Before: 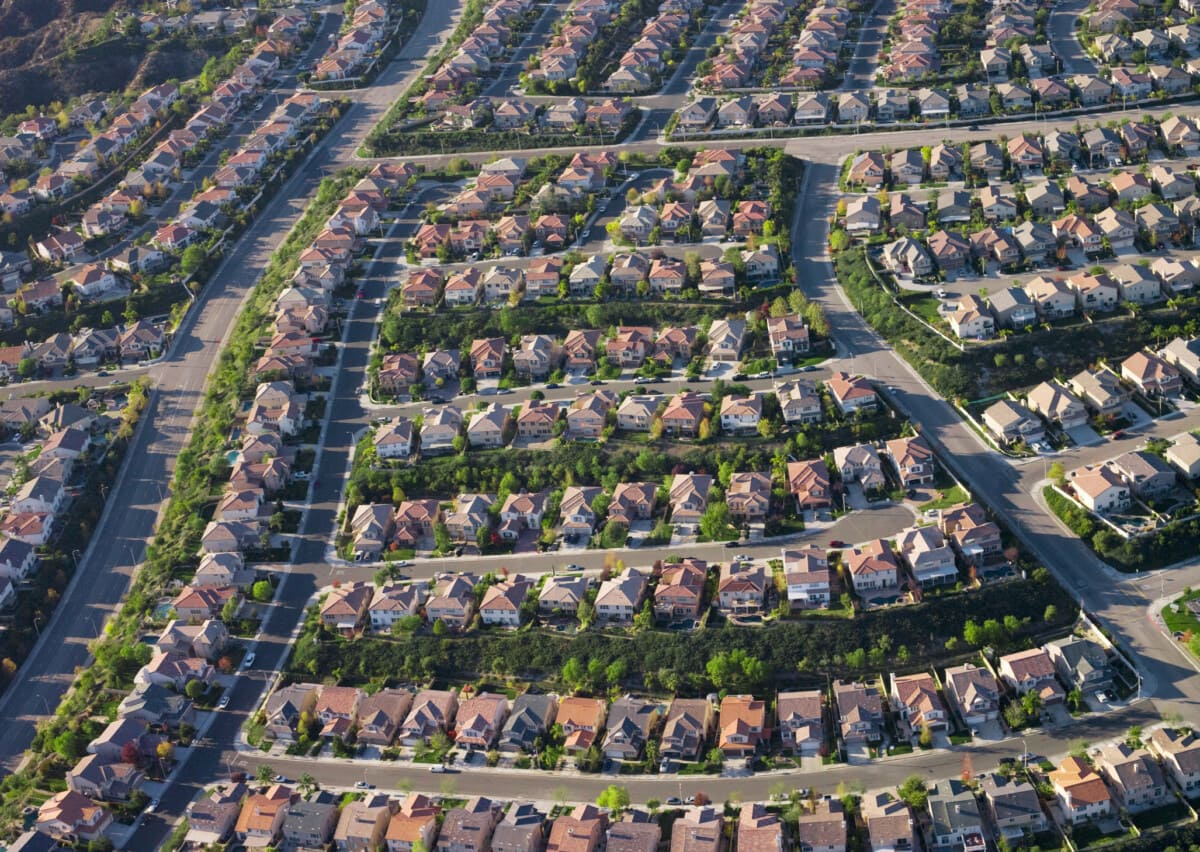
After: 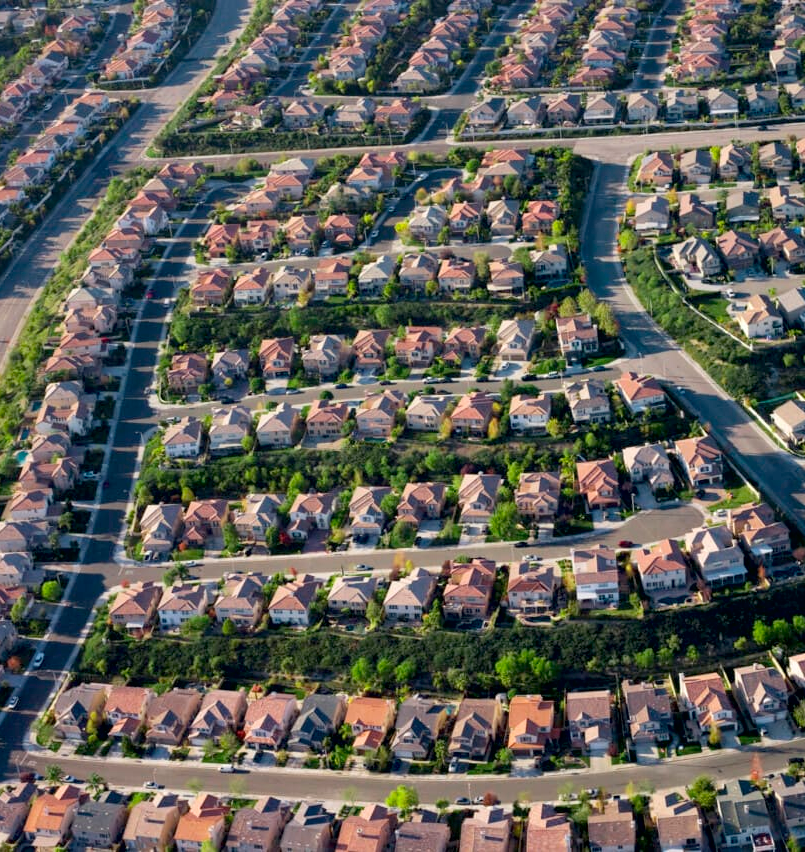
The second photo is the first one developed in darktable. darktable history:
local contrast: mode bilateral grid, contrast 20, coarseness 50, detail 120%, midtone range 0.2
exposure: black level correction 0.007, compensate exposure bias true, compensate highlight preservation false
crop and rotate: left 17.655%, right 15.189%
